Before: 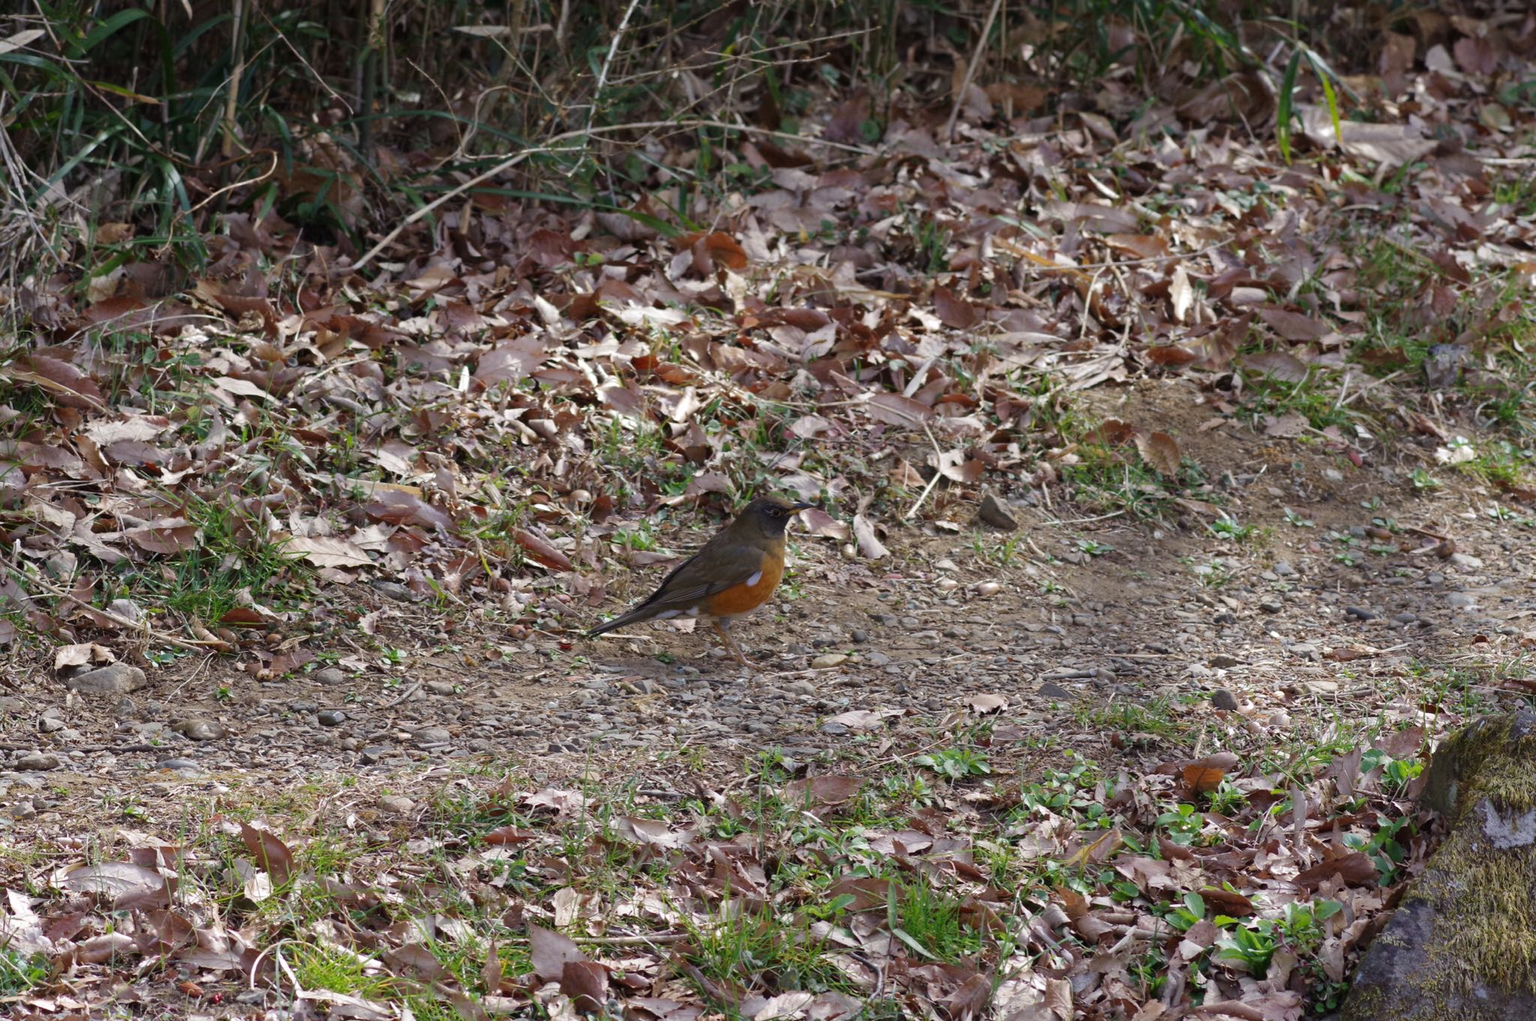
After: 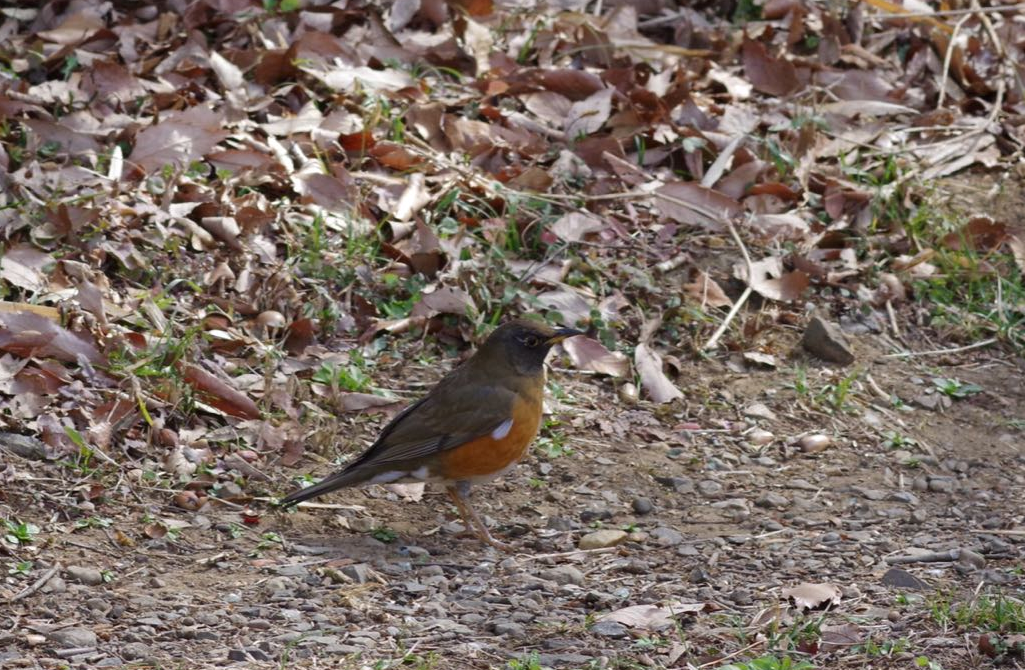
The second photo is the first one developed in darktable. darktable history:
local contrast: mode bilateral grid, contrast 11, coarseness 25, detail 115%, midtone range 0.2
crop: left 24.586%, top 25.187%, right 25.356%, bottom 25.518%
